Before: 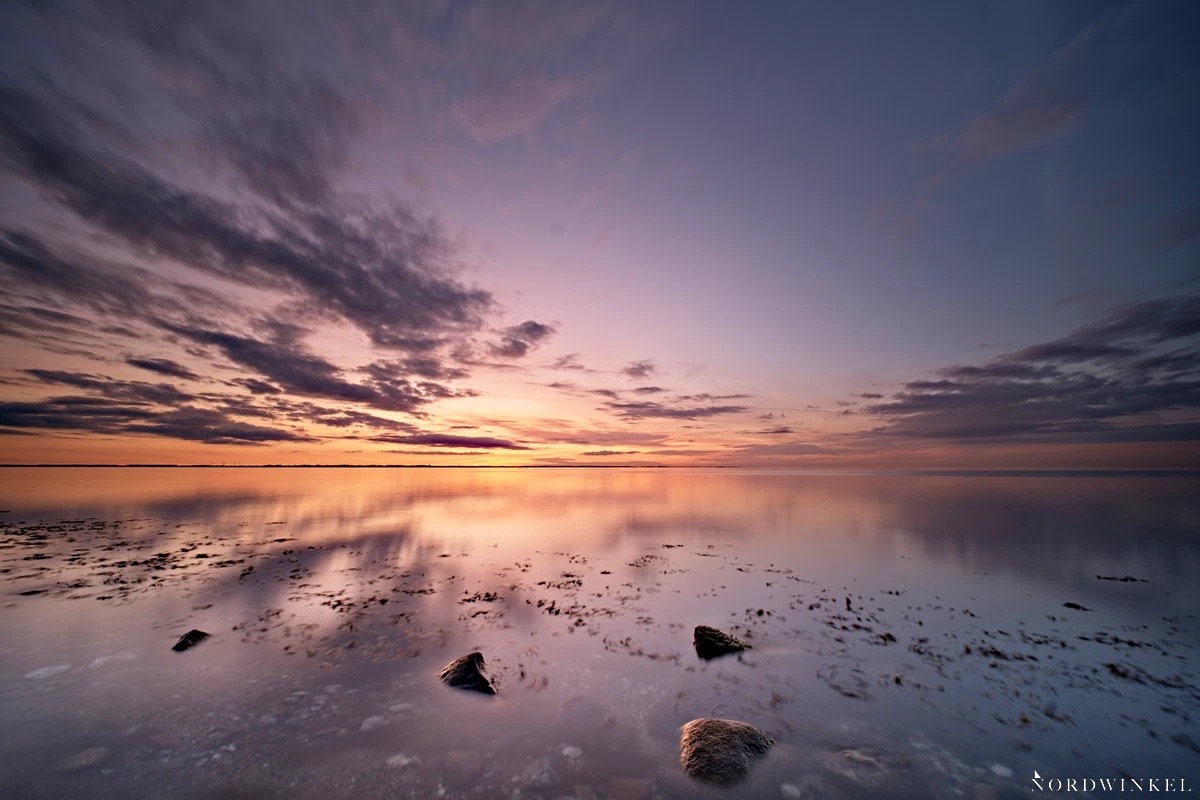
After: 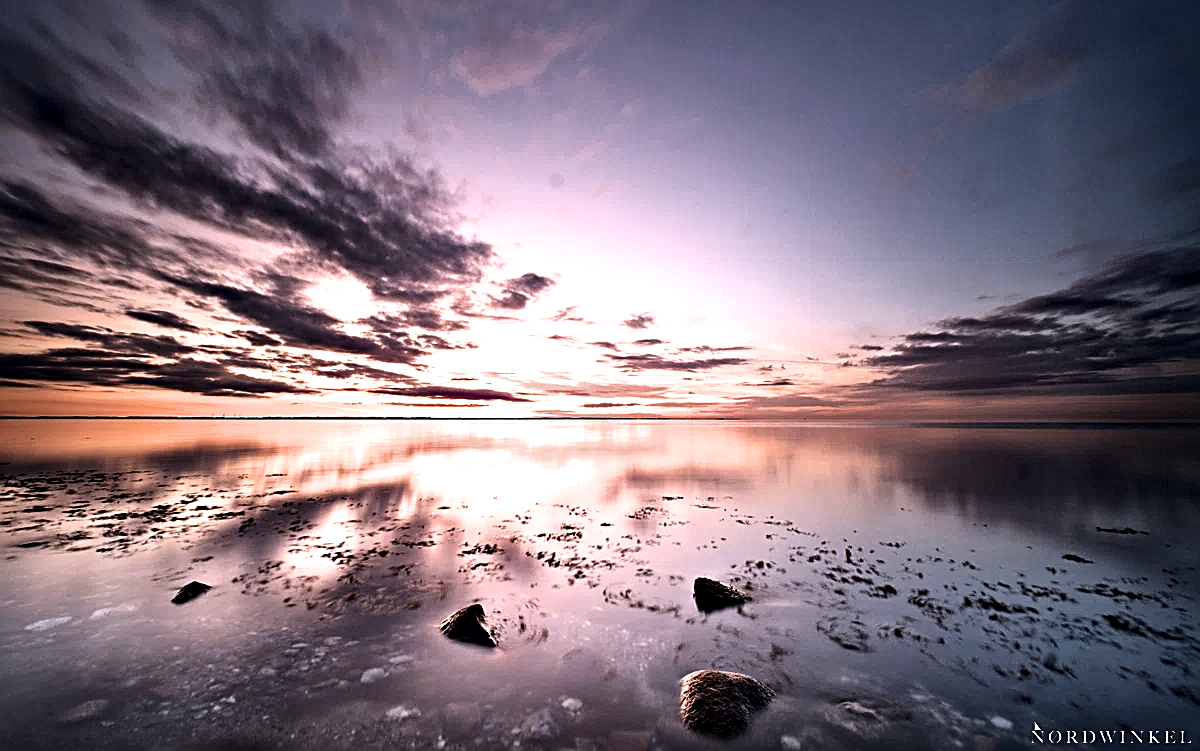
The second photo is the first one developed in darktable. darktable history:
exposure: exposure 0.196 EV, compensate highlight preservation false
tone equalizer: -8 EV -0.732 EV, -7 EV -0.715 EV, -6 EV -0.594 EV, -5 EV -0.412 EV, -3 EV 0.376 EV, -2 EV 0.6 EV, -1 EV 0.698 EV, +0 EV 0.758 EV, edges refinement/feathering 500, mask exposure compensation -1.57 EV, preserve details no
crop and rotate: top 6.015%
local contrast: mode bilateral grid, contrast 25, coarseness 61, detail 152%, midtone range 0.2
sharpen: on, module defaults
shadows and highlights: shadows 62.96, white point adjustment 0.338, highlights -33.93, compress 84.28%
filmic rgb: black relative exposure -8.03 EV, white relative exposure 2.46 EV, hardness 6.4, color science v6 (2022)
